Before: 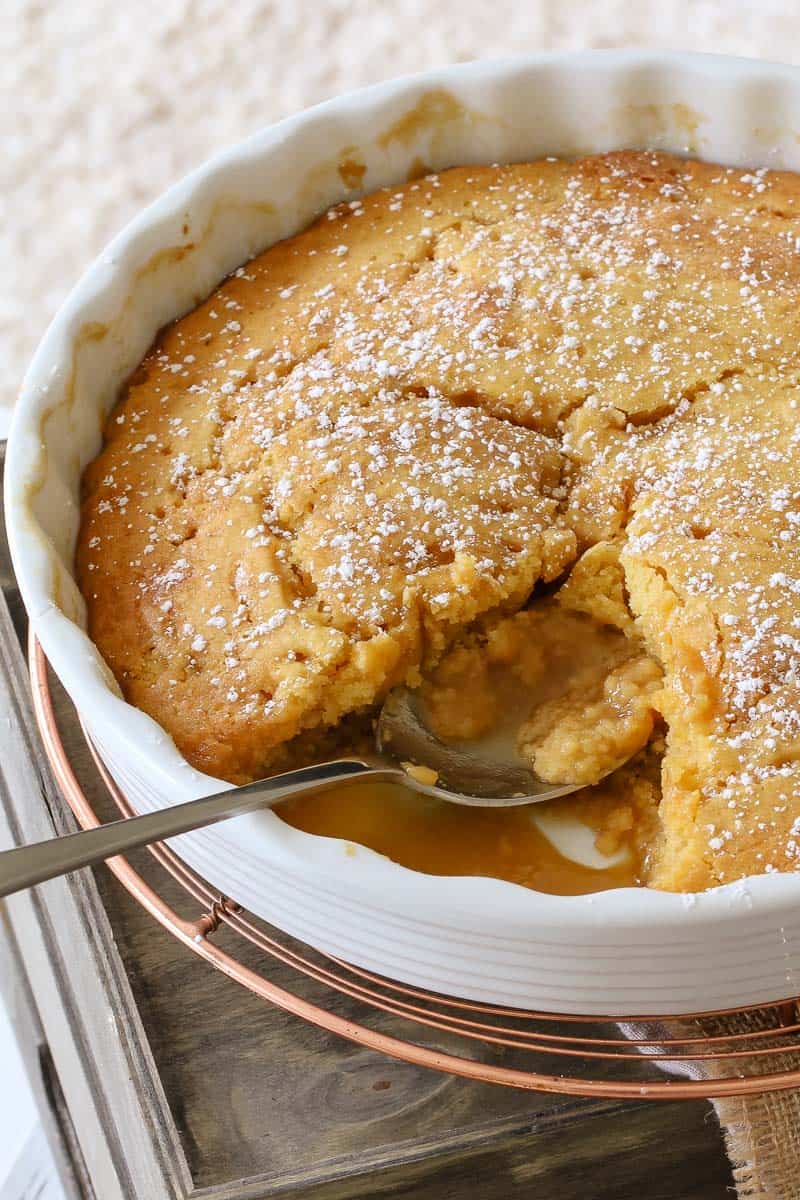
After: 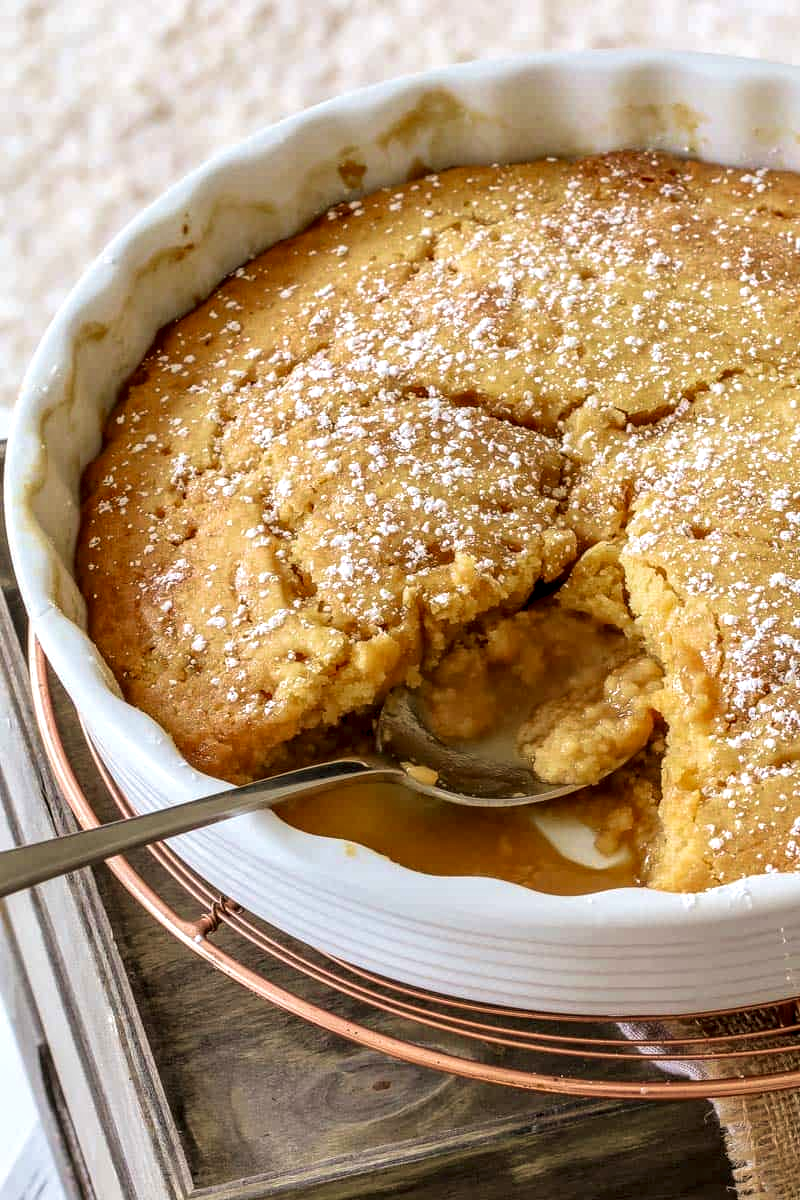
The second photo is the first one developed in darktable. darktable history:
tone equalizer: on, module defaults
velvia: strength 28.56%
local contrast: highlights 25%, detail 150%
